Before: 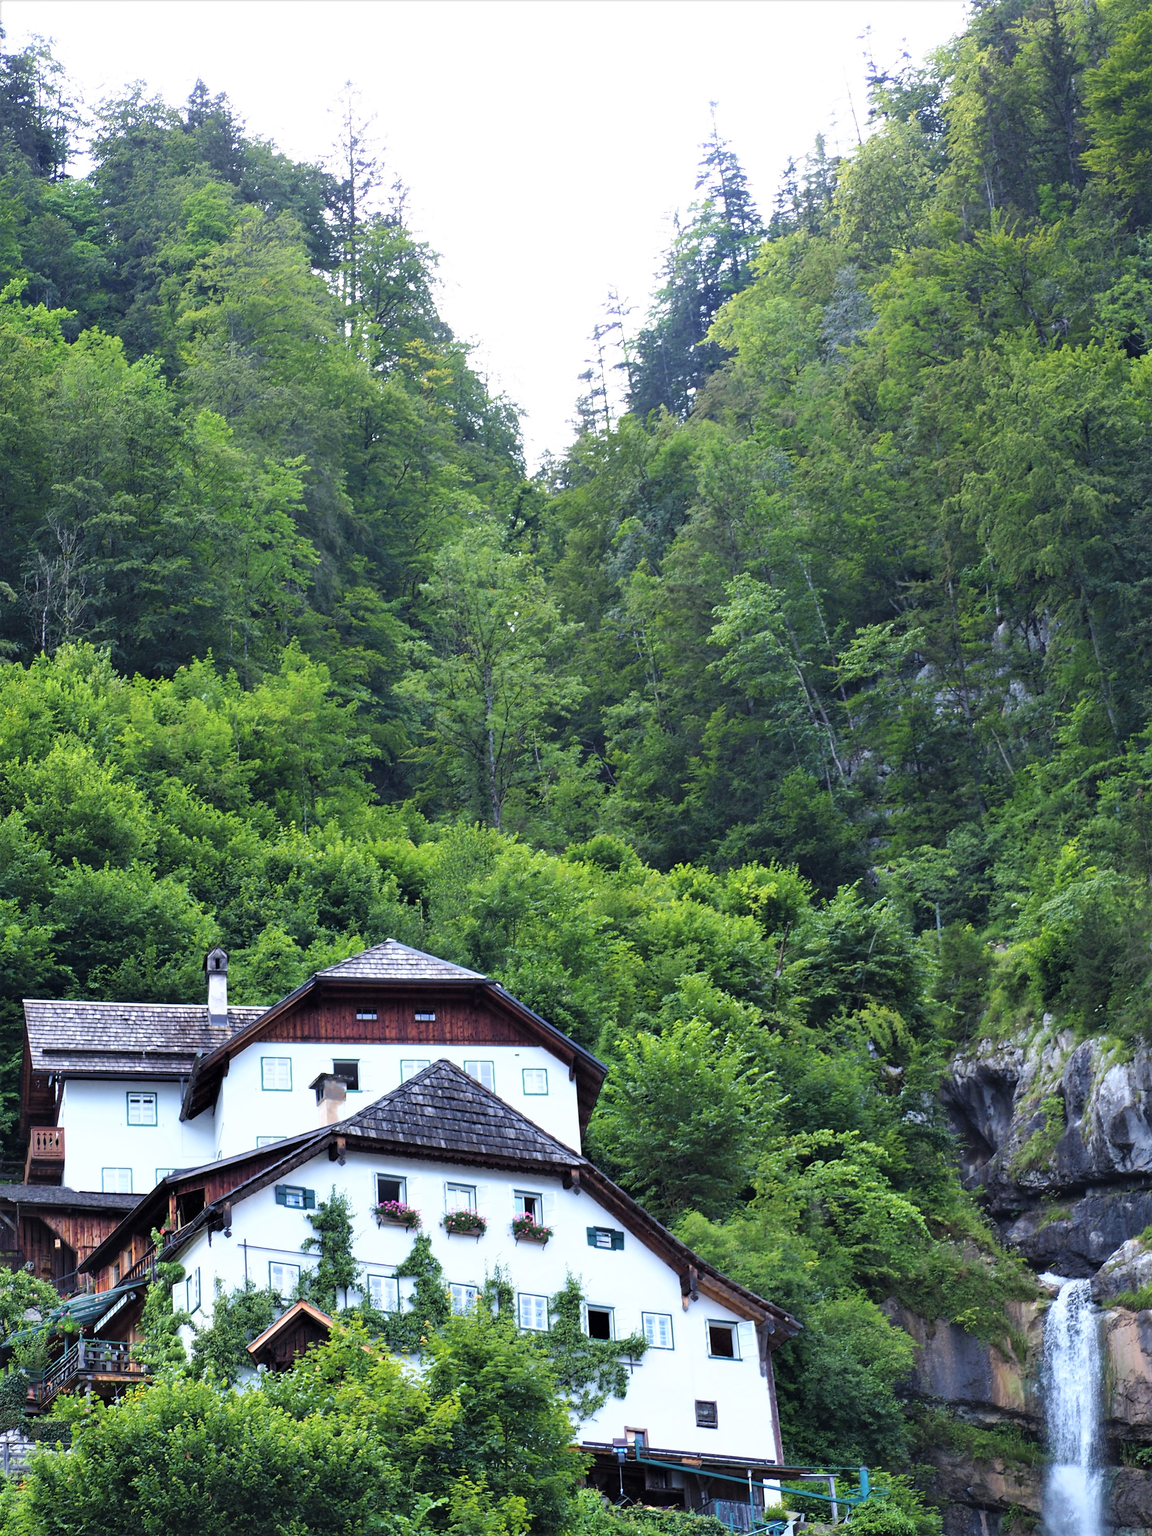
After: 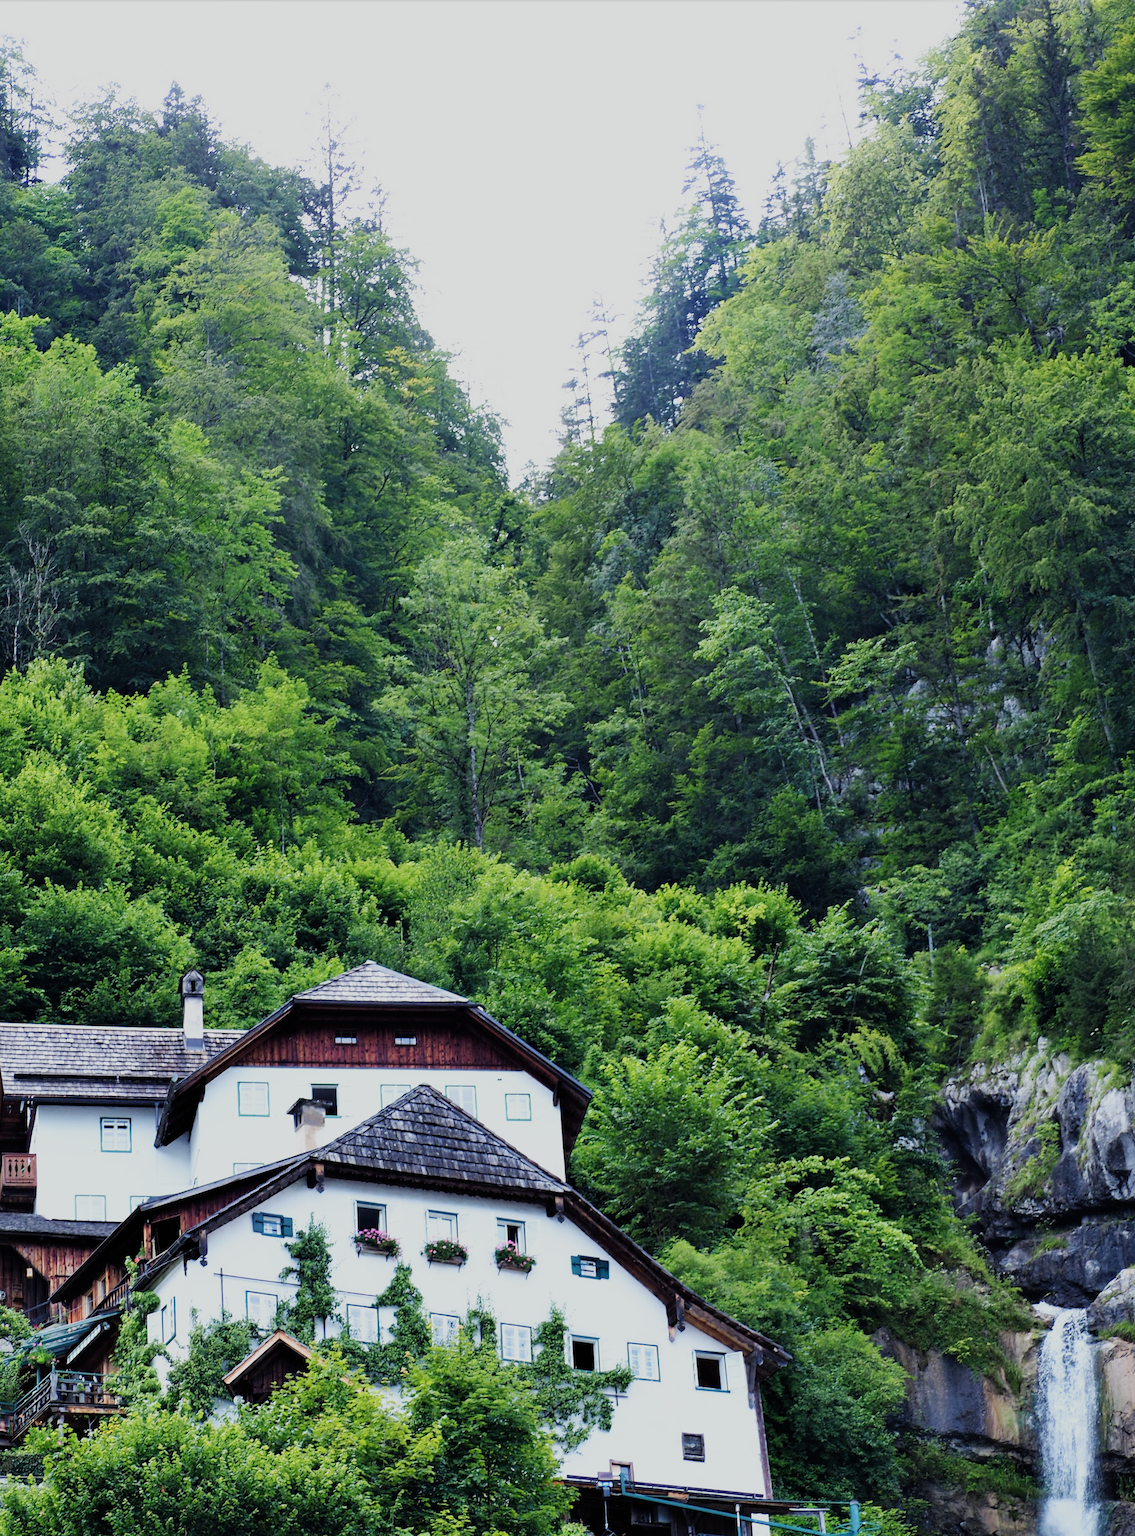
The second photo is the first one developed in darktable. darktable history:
sigmoid: skew -0.2, preserve hue 0%, red attenuation 0.1, red rotation 0.035, green attenuation 0.1, green rotation -0.017, blue attenuation 0.15, blue rotation -0.052, base primaries Rec2020
crop and rotate: left 2.536%, right 1.107%, bottom 2.246%
white balance: red 0.978, blue 0.999
